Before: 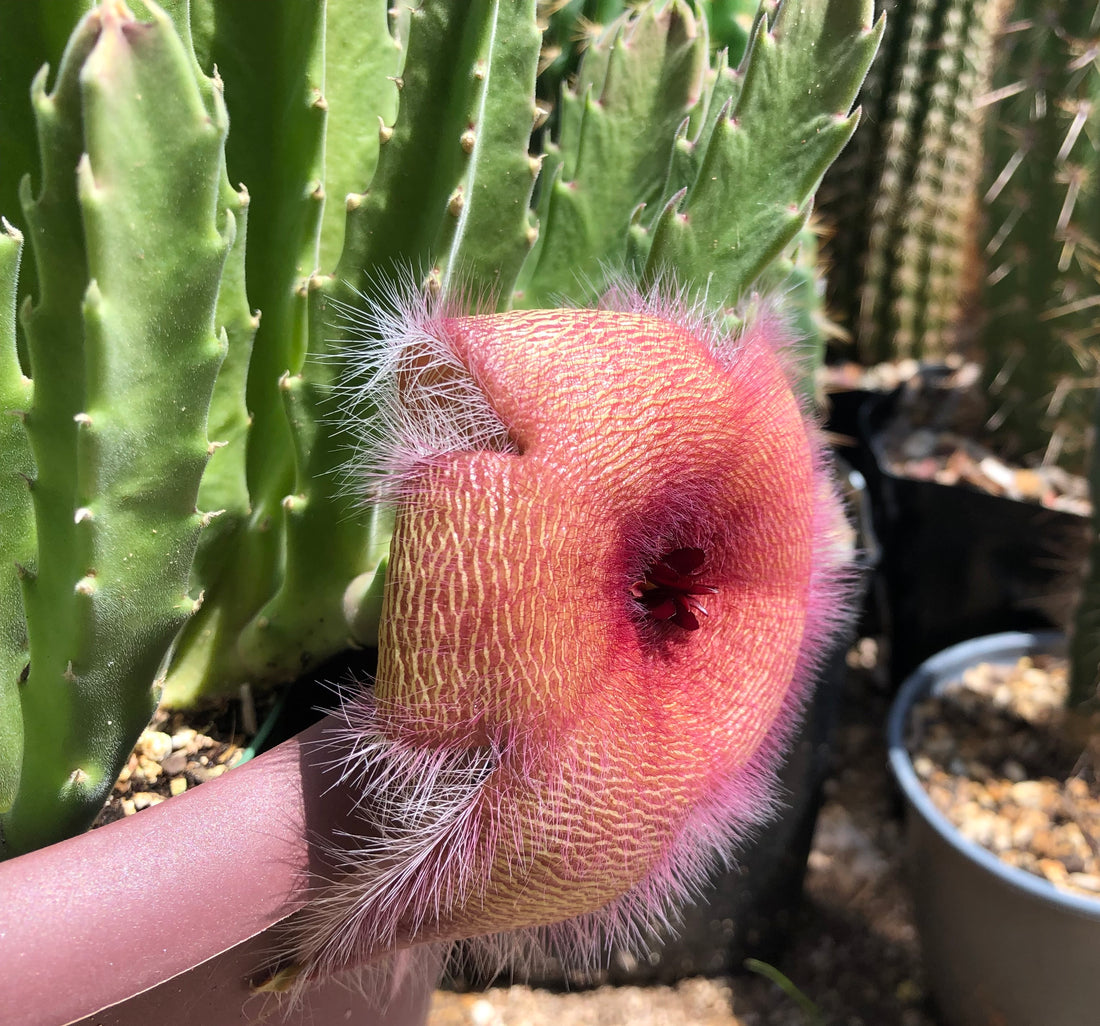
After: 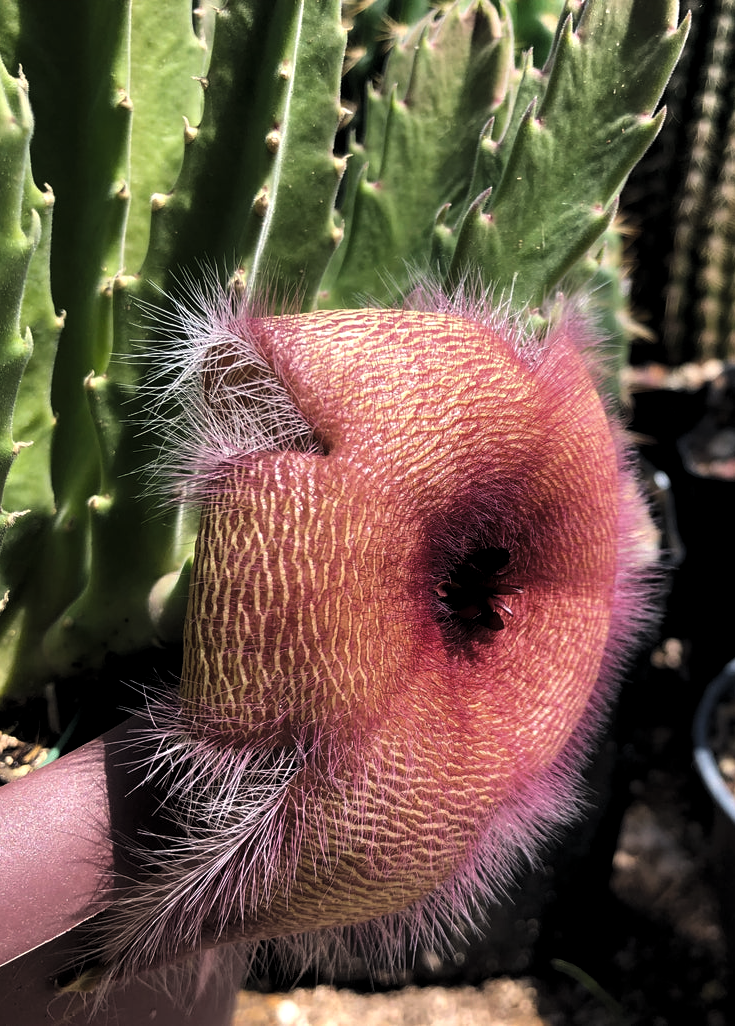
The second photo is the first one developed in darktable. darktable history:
levels: levels [0.101, 0.578, 0.953]
crop and rotate: left 17.732%, right 15.423%
color balance rgb: shadows lift › hue 87.51°, highlights gain › chroma 1.62%, highlights gain › hue 55.1°, global offset › chroma 0.06%, global offset › hue 253.66°, linear chroma grading › global chroma 0.5%
